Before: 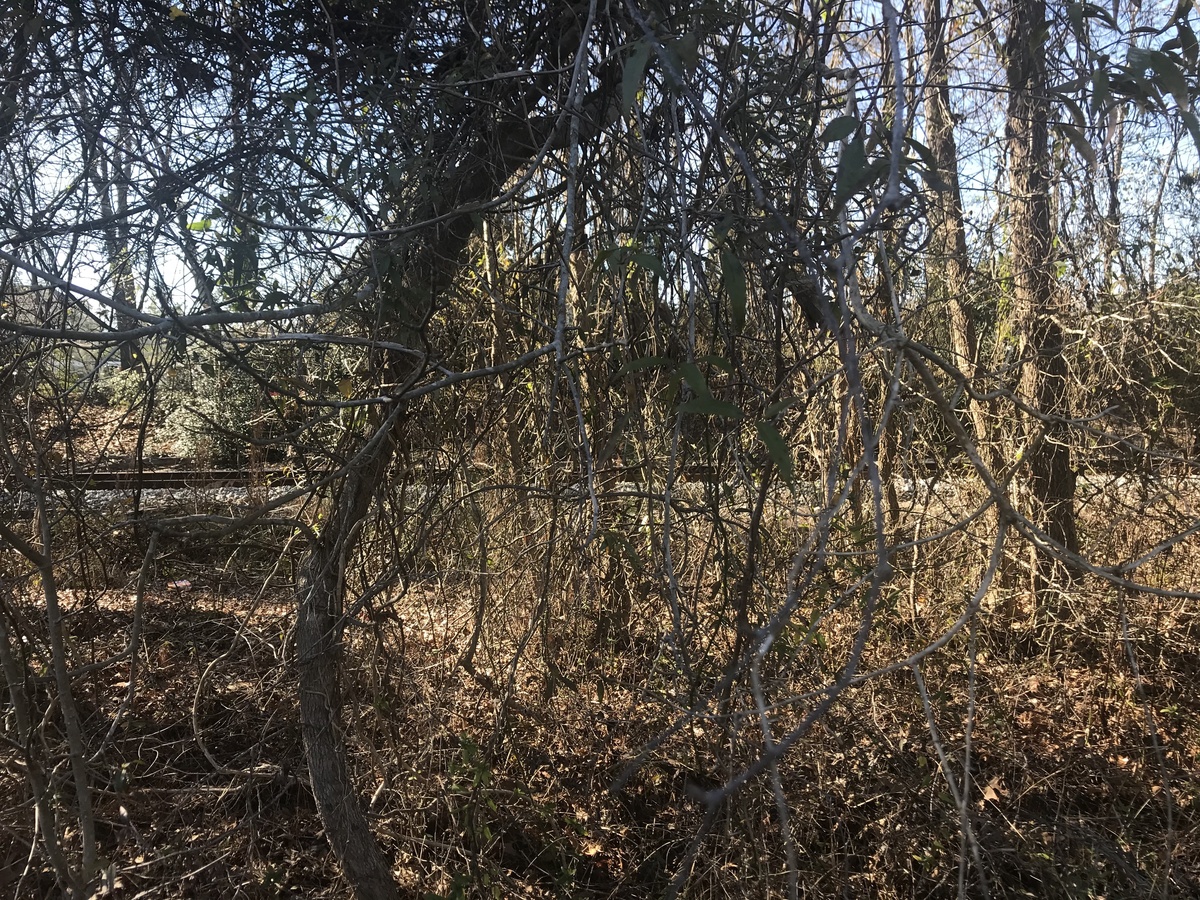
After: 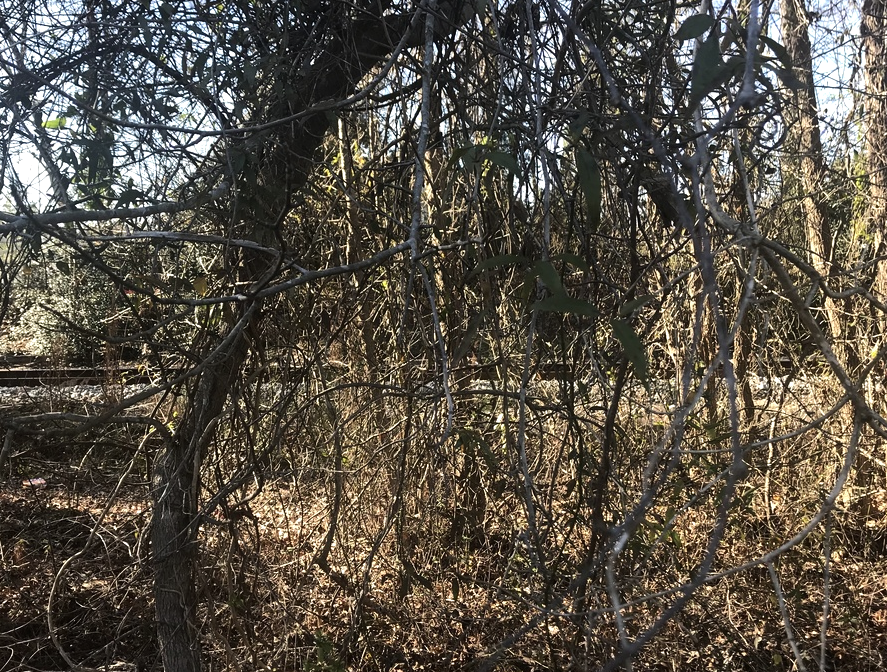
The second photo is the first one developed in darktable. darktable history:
crop and rotate: left 12.16%, top 11.366%, right 13.888%, bottom 13.873%
tone equalizer: -8 EV -0.389 EV, -7 EV -0.417 EV, -6 EV -0.326 EV, -5 EV -0.214 EV, -3 EV 0.242 EV, -2 EV 0.304 EV, -1 EV 0.414 EV, +0 EV 0.419 EV, edges refinement/feathering 500, mask exposure compensation -1.57 EV, preserve details no
